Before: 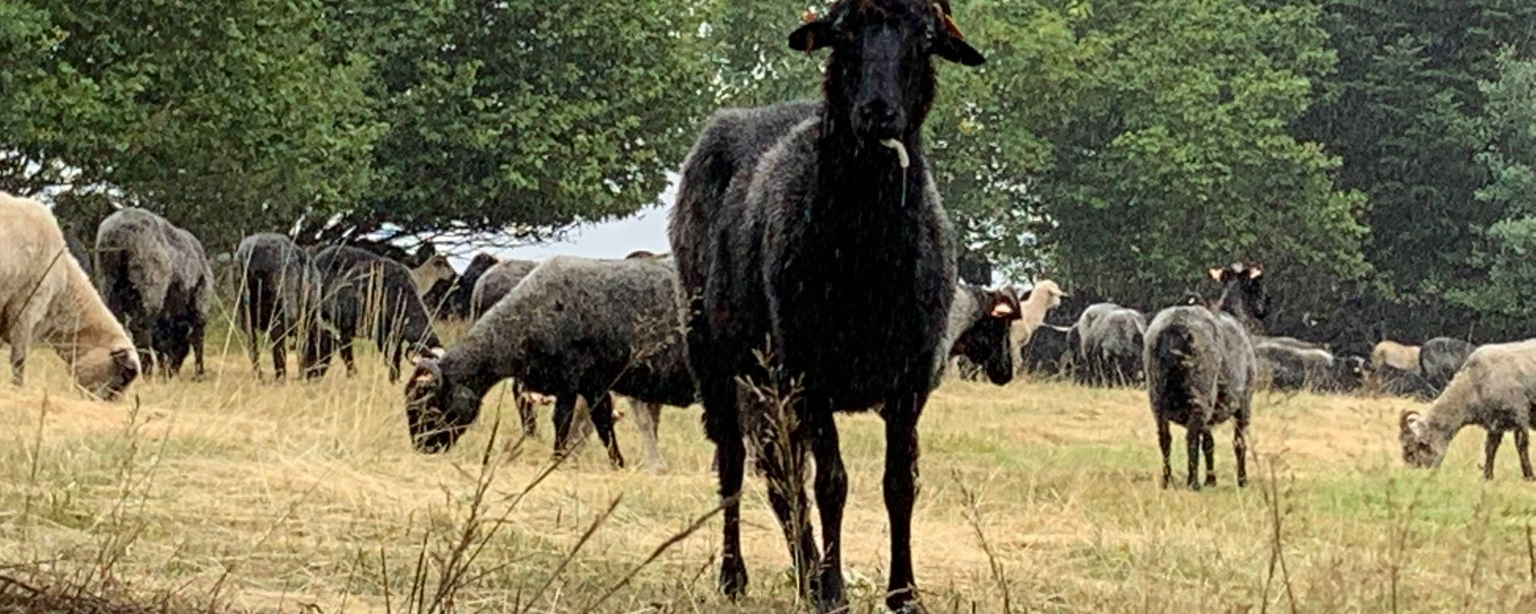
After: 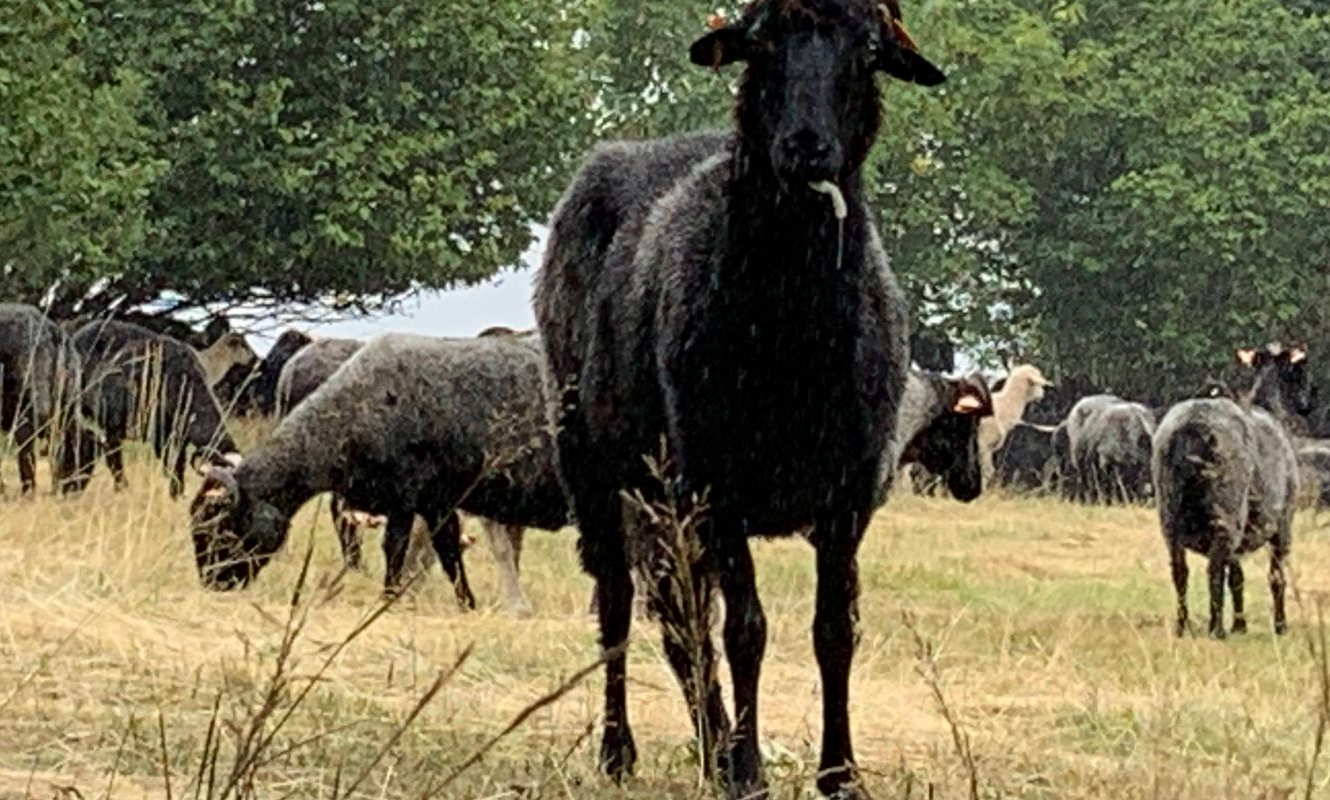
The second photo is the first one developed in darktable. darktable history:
color balance: contrast fulcrum 17.78%
white balance: emerald 1
crop: left 16.899%, right 16.556%
exposure: compensate highlight preservation false
